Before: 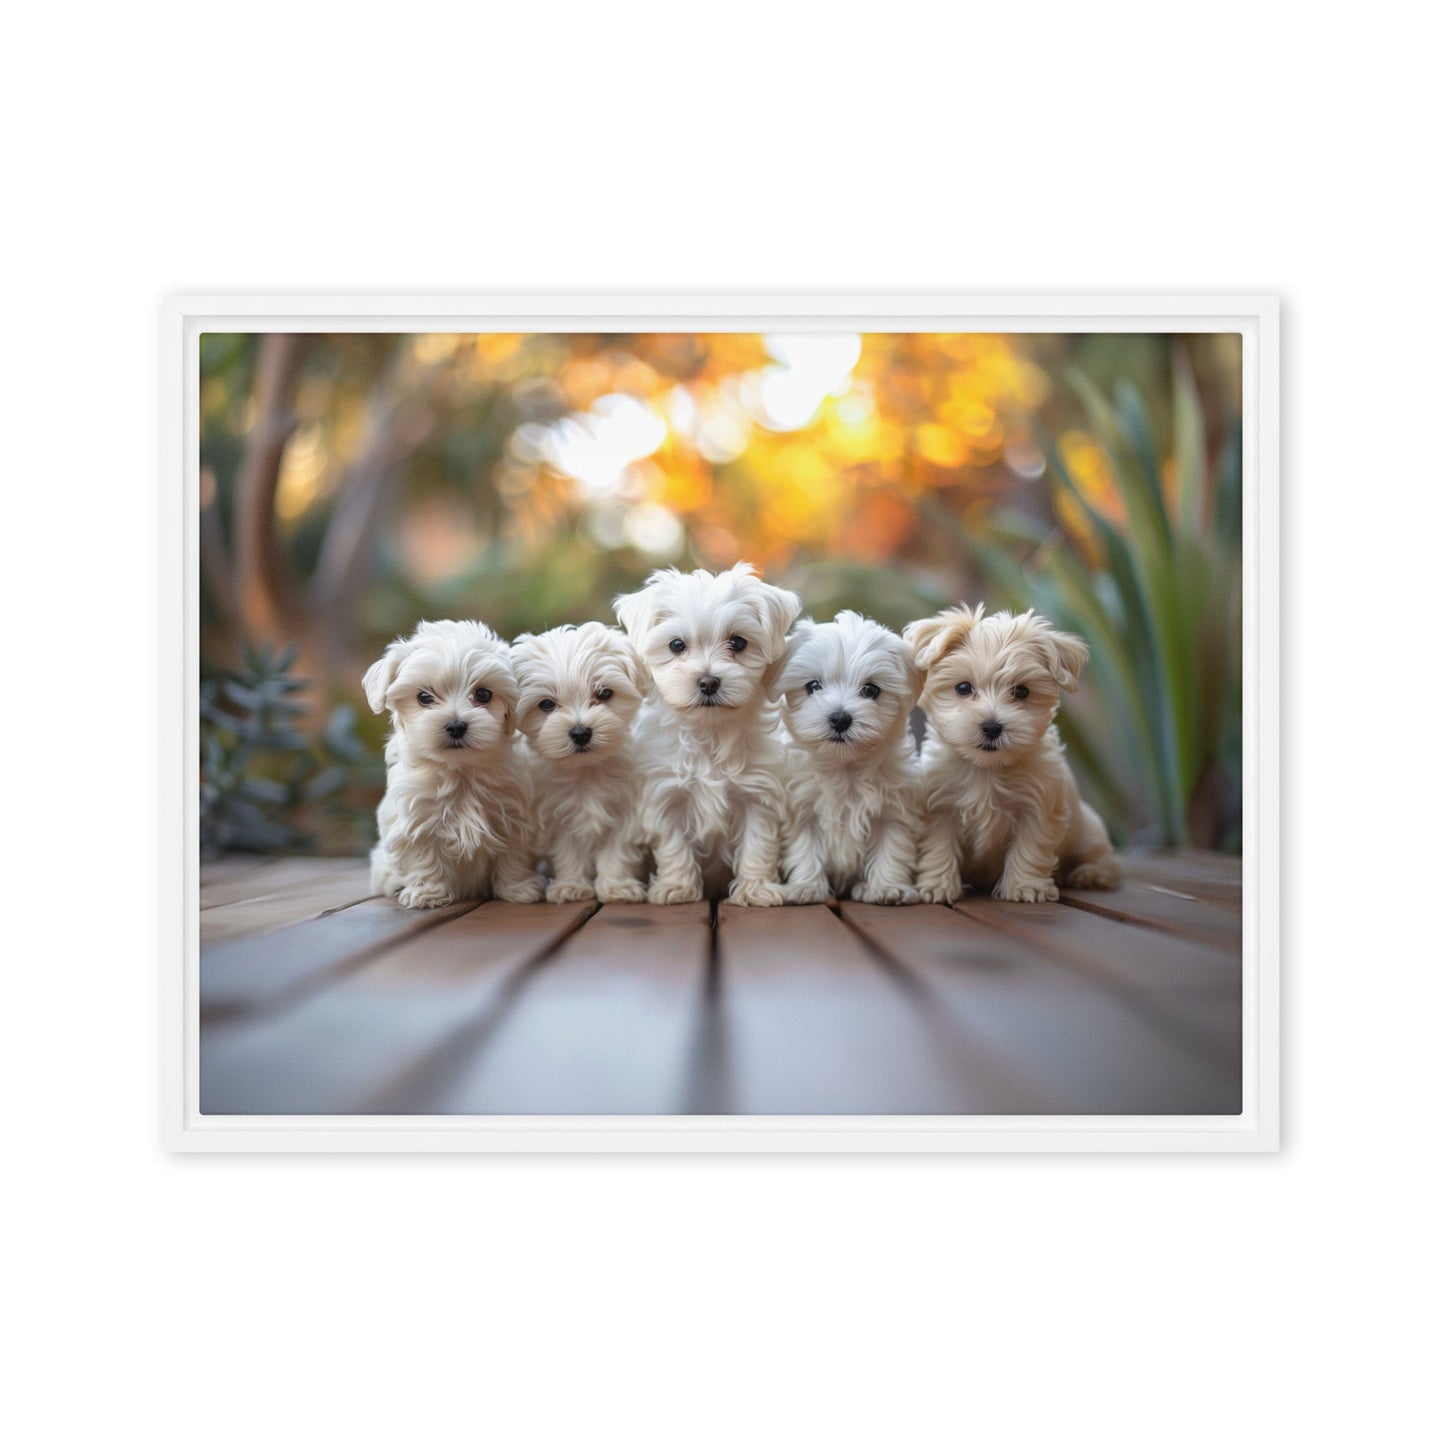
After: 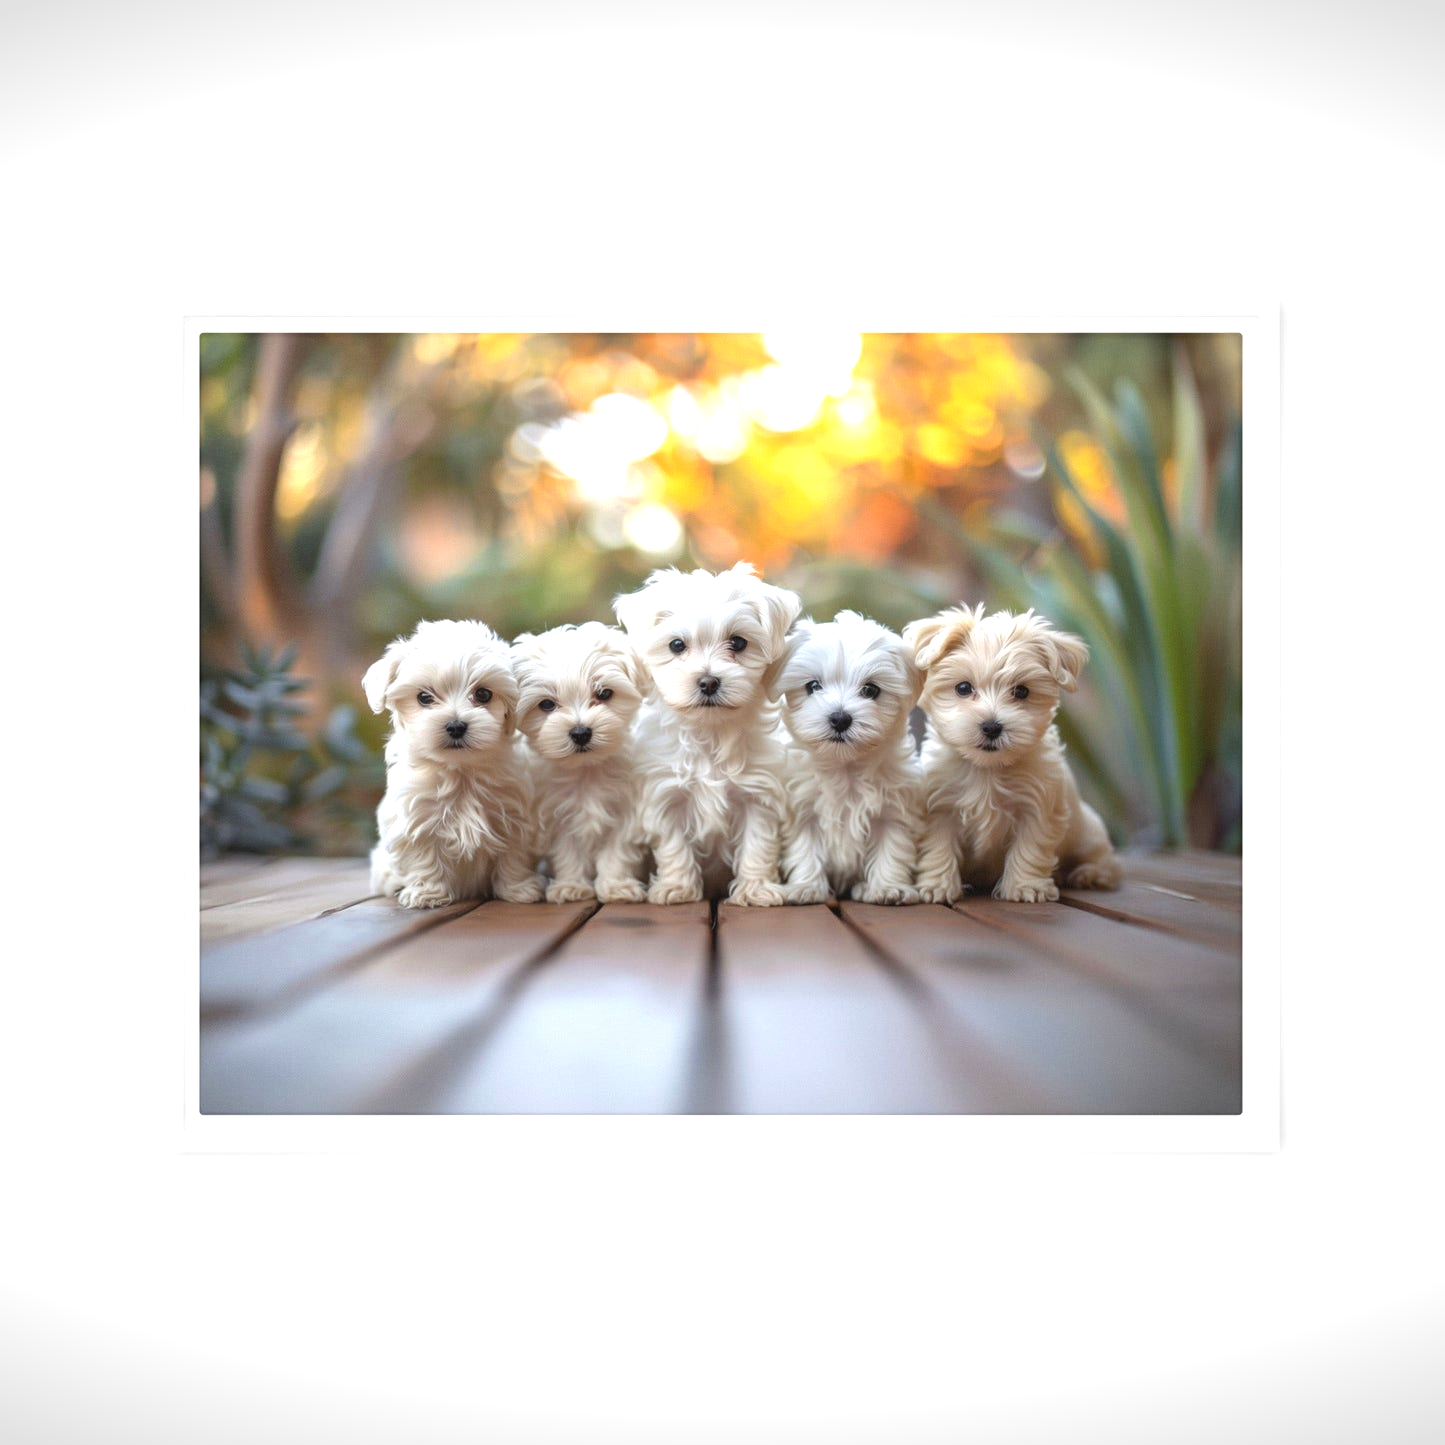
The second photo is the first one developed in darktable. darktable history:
exposure: exposure 0.603 EV, compensate highlight preservation false
vignetting: fall-off start 98.29%, fall-off radius 99.43%, width/height ratio 1.423, unbound false
